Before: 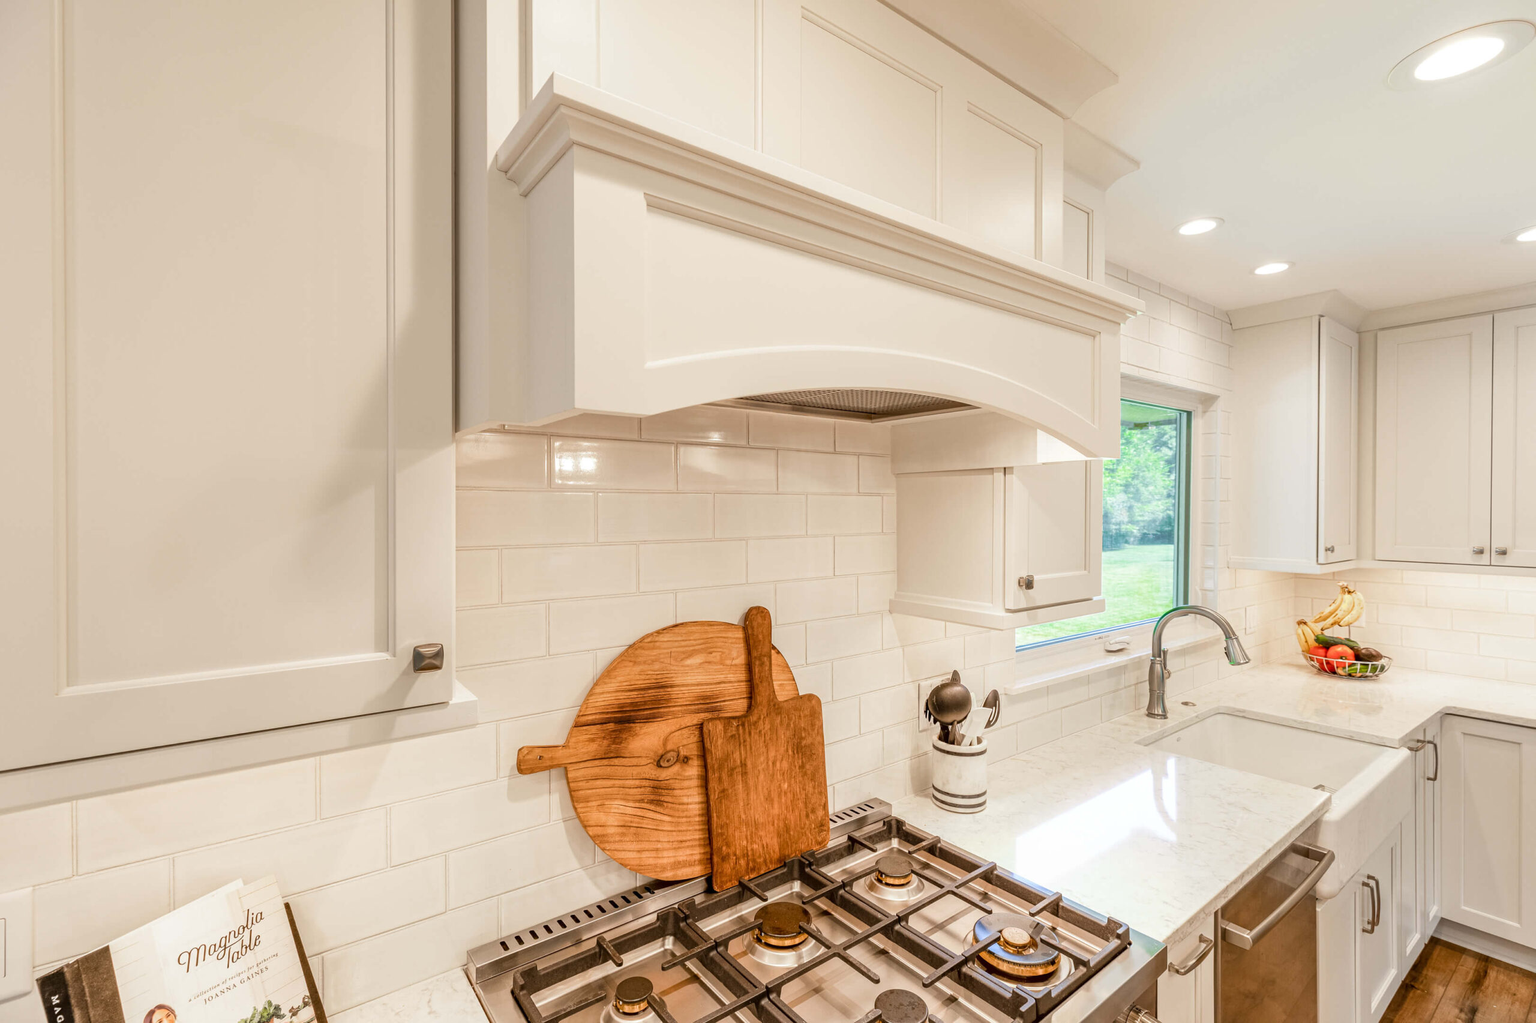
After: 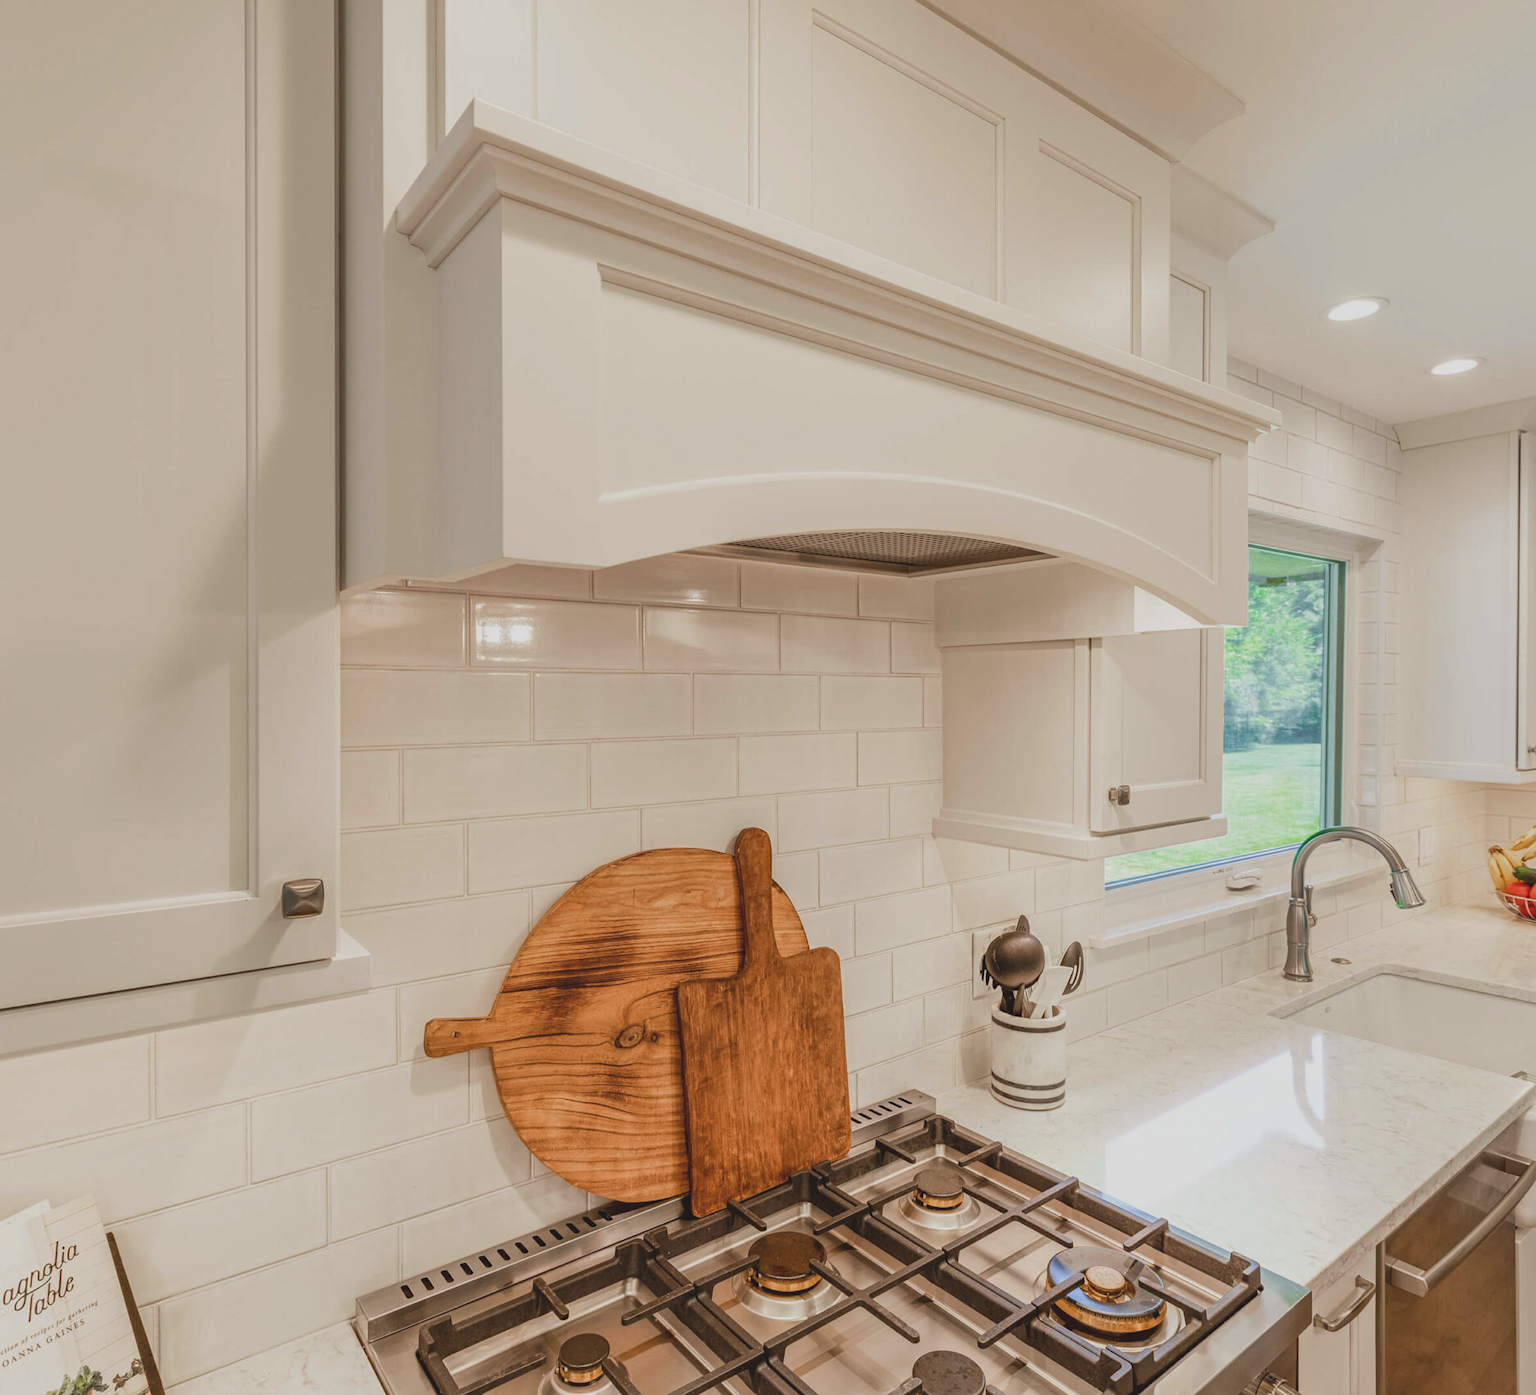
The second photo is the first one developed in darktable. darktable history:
exposure: black level correction -0.015, exposure -0.5 EV, compensate highlight preservation false
crop: left 13.443%, right 13.31%
